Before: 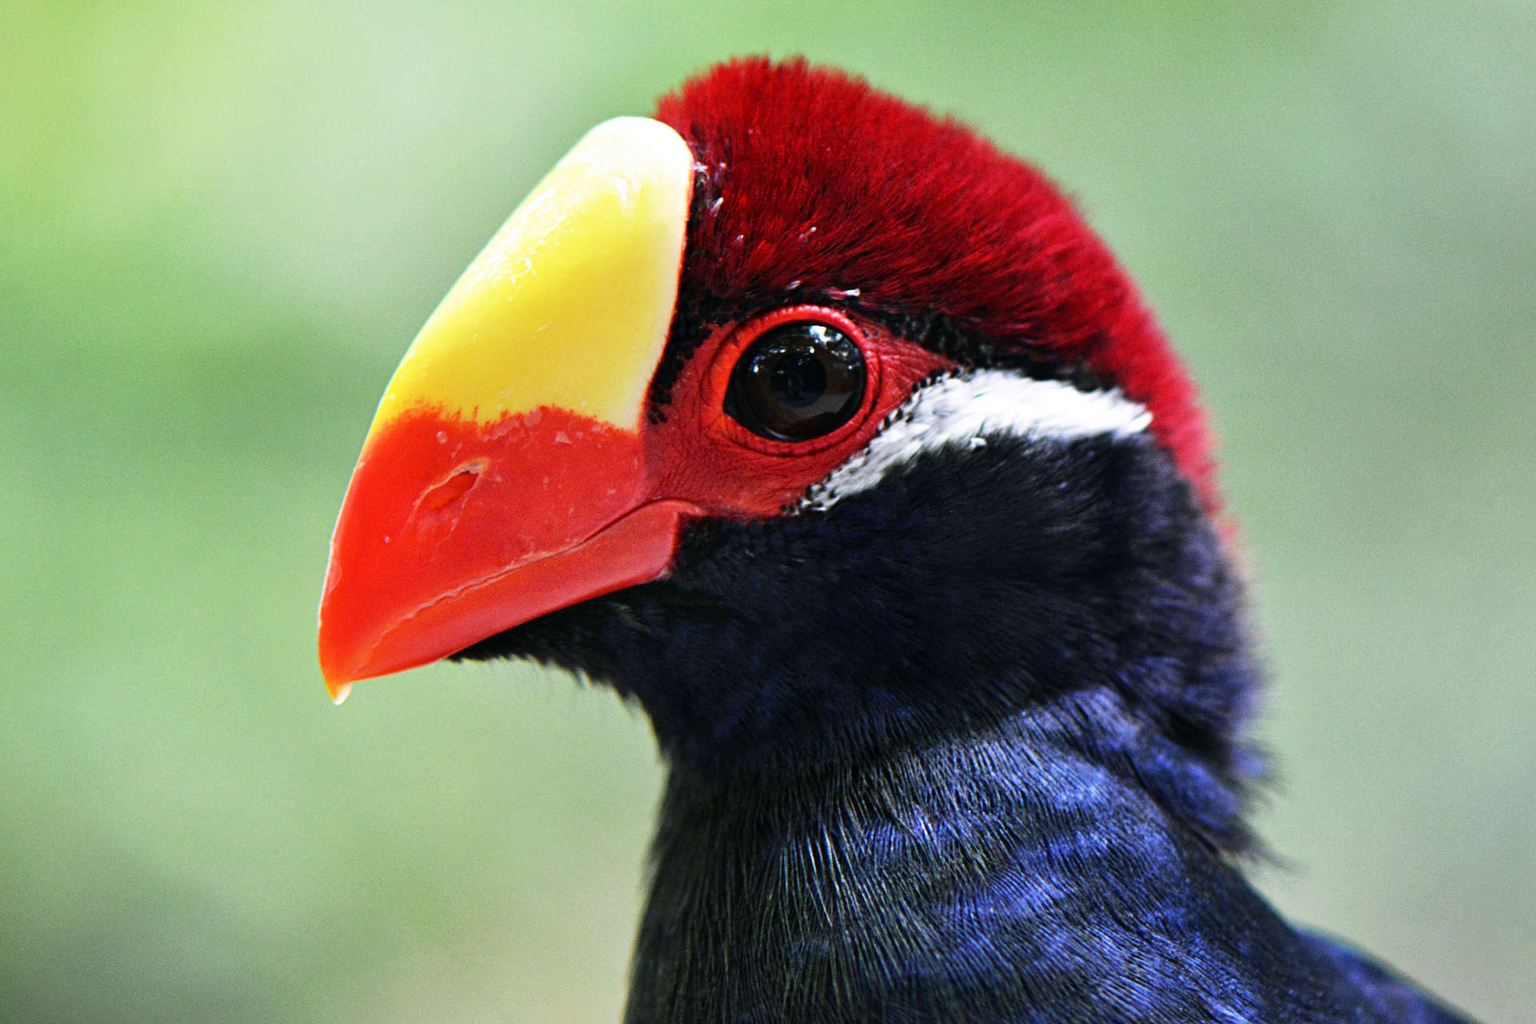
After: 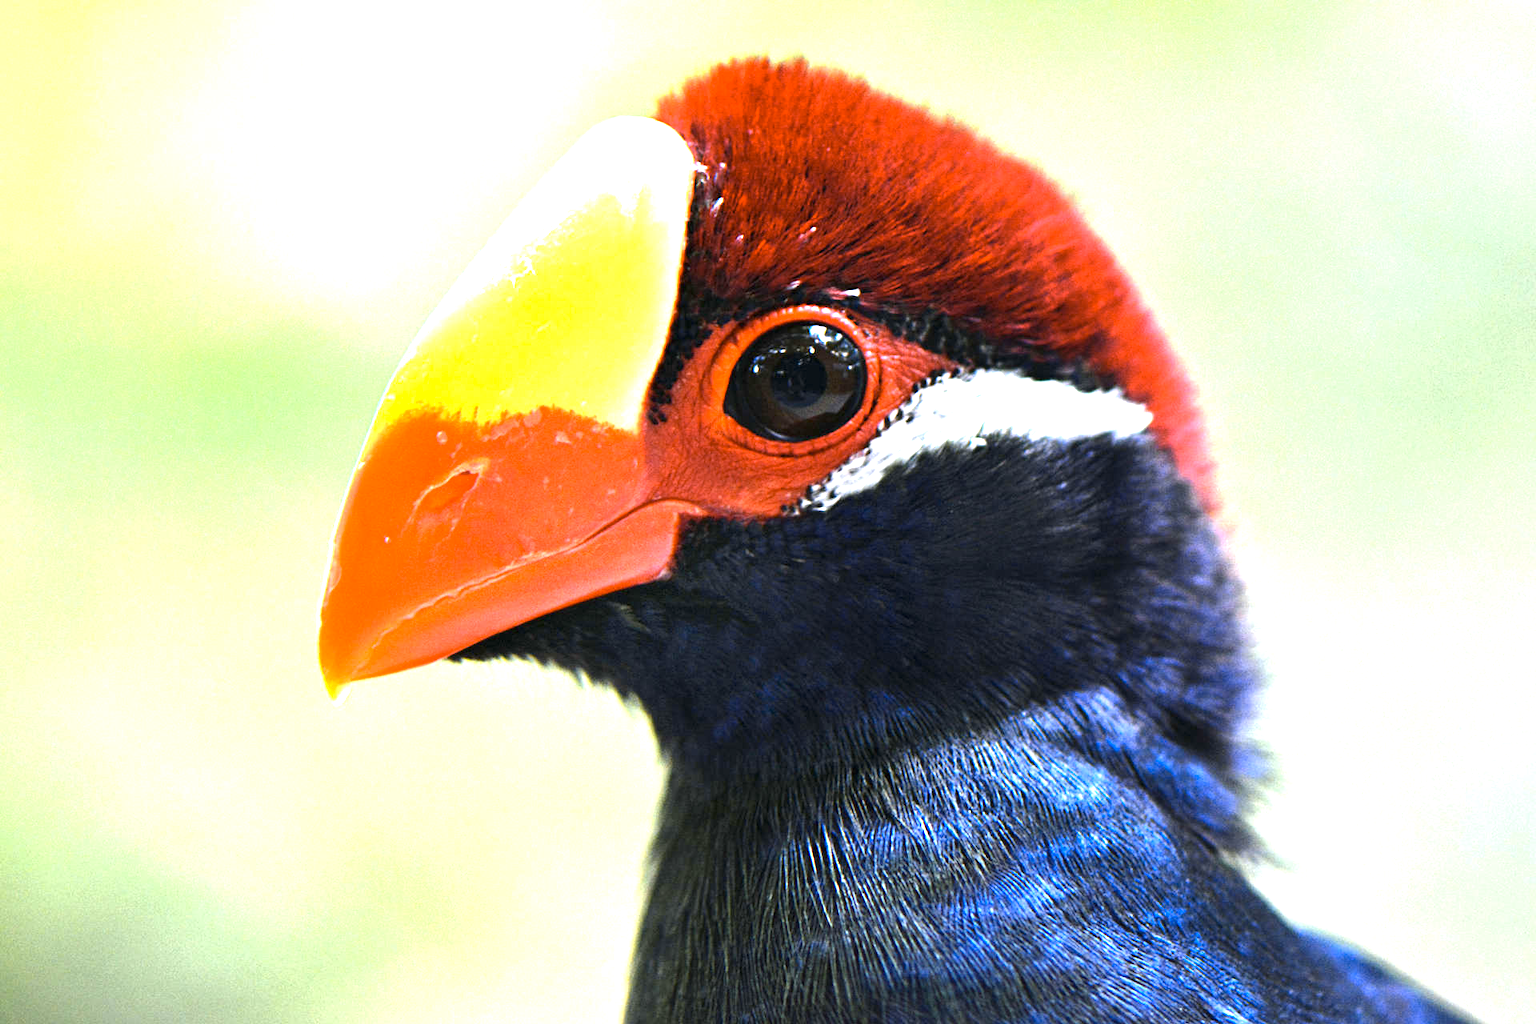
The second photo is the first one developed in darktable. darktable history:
exposure: black level correction 0, exposure 1.379 EV, compensate exposure bias true, compensate highlight preservation false
color contrast: green-magenta contrast 0.8, blue-yellow contrast 1.1, unbound 0
